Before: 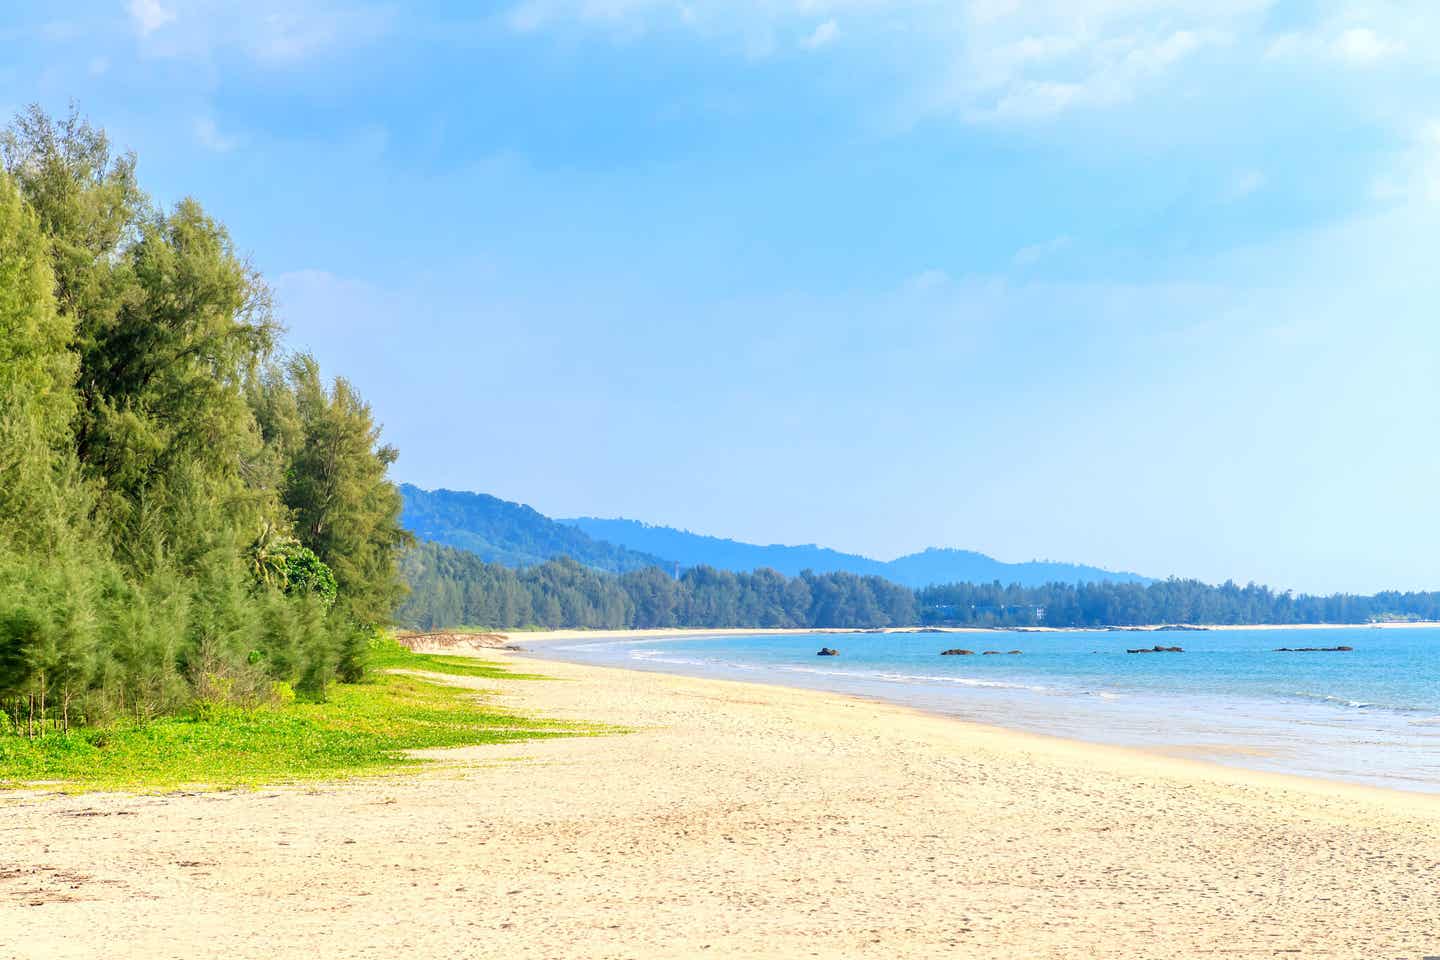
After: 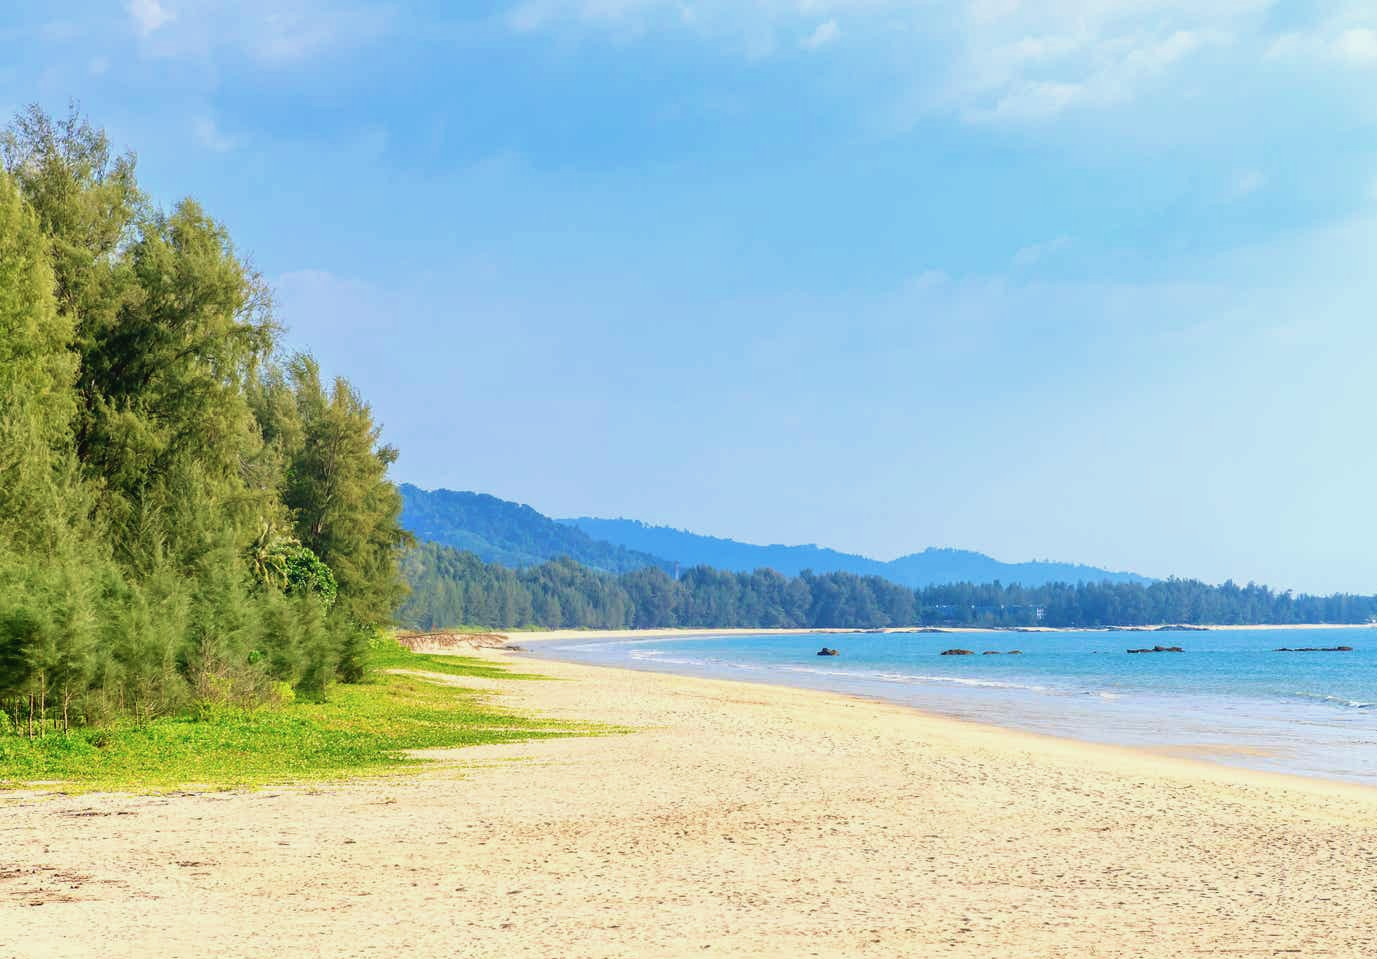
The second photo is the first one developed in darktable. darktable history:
contrast brightness saturation: contrast -0.077, brightness -0.043, saturation -0.11
velvia: on, module defaults
crop: right 4.339%, bottom 0.037%
